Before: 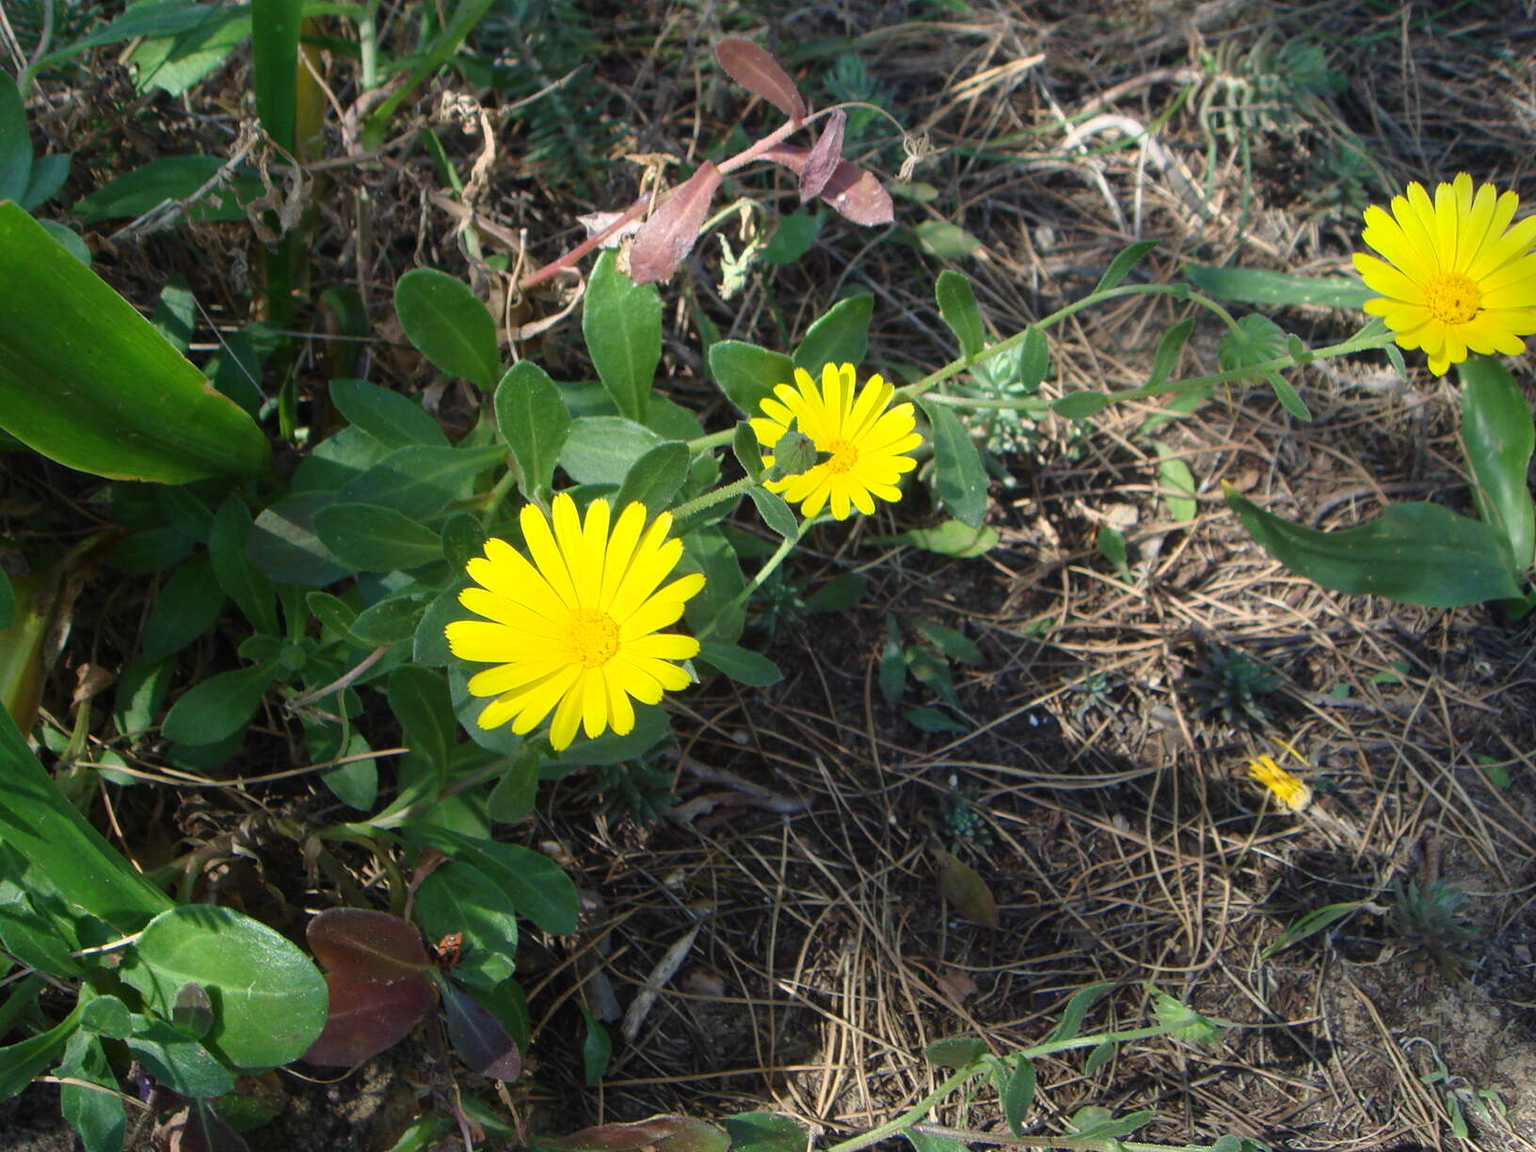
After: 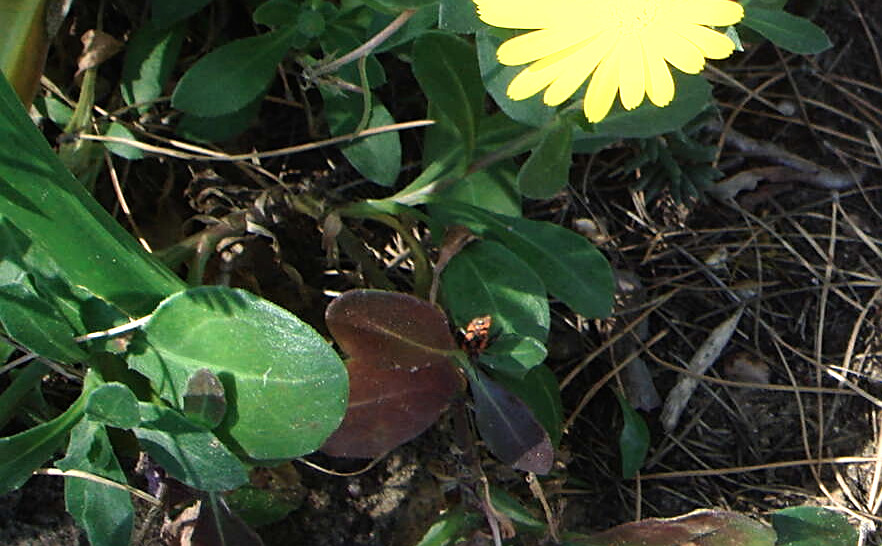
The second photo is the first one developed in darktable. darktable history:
tone equalizer: -8 EV -0.411 EV, -7 EV -0.428 EV, -6 EV -0.363 EV, -5 EV -0.245 EV, -3 EV 0.189 EV, -2 EV 0.363 EV, -1 EV 0.406 EV, +0 EV 0.446 EV
crop and rotate: top 55.162%, right 45.93%, bottom 0.155%
sharpen: on, module defaults
color zones: curves: ch0 [(0.018, 0.548) (0.224, 0.64) (0.425, 0.447) (0.675, 0.575) (0.732, 0.579)]; ch1 [(0.066, 0.487) (0.25, 0.5) (0.404, 0.43) (0.75, 0.421) (0.956, 0.421)]; ch2 [(0.044, 0.561) (0.215, 0.465) (0.399, 0.544) (0.465, 0.548) (0.614, 0.447) (0.724, 0.43) (0.882, 0.623) (0.956, 0.632)]
